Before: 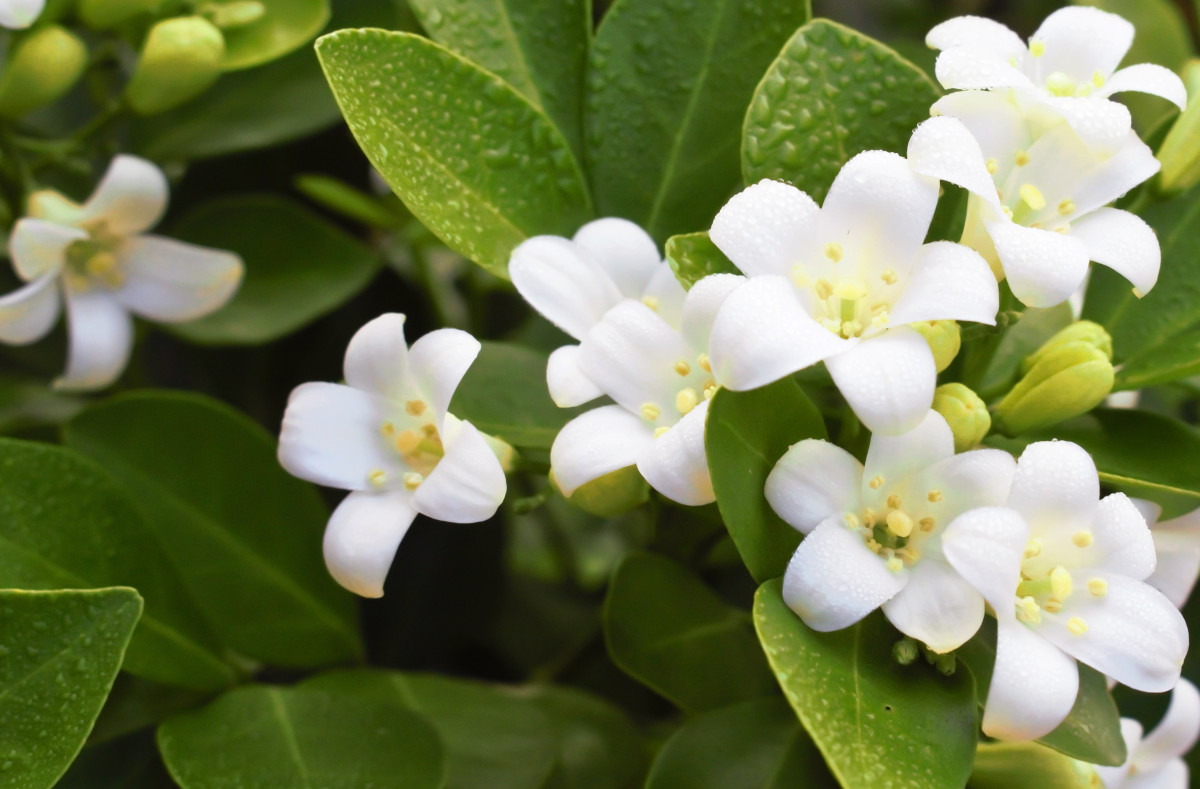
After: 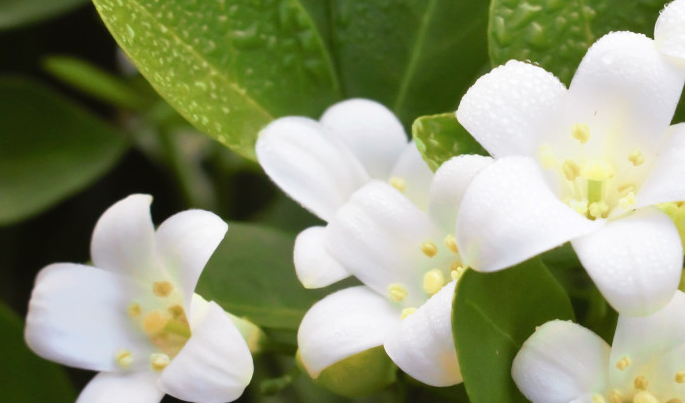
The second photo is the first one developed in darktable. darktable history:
color zones: curves: ch1 [(0, 0.469) (0.01, 0.469) (0.12, 0.446) (0.248, 0.469) (0.5, 0.5) (0.748, 0.5) (0.99, 0.469) (1, 0.469)]
crop: left 21.111%, top 15.133%, right 21.732%, bottom 33.702%
